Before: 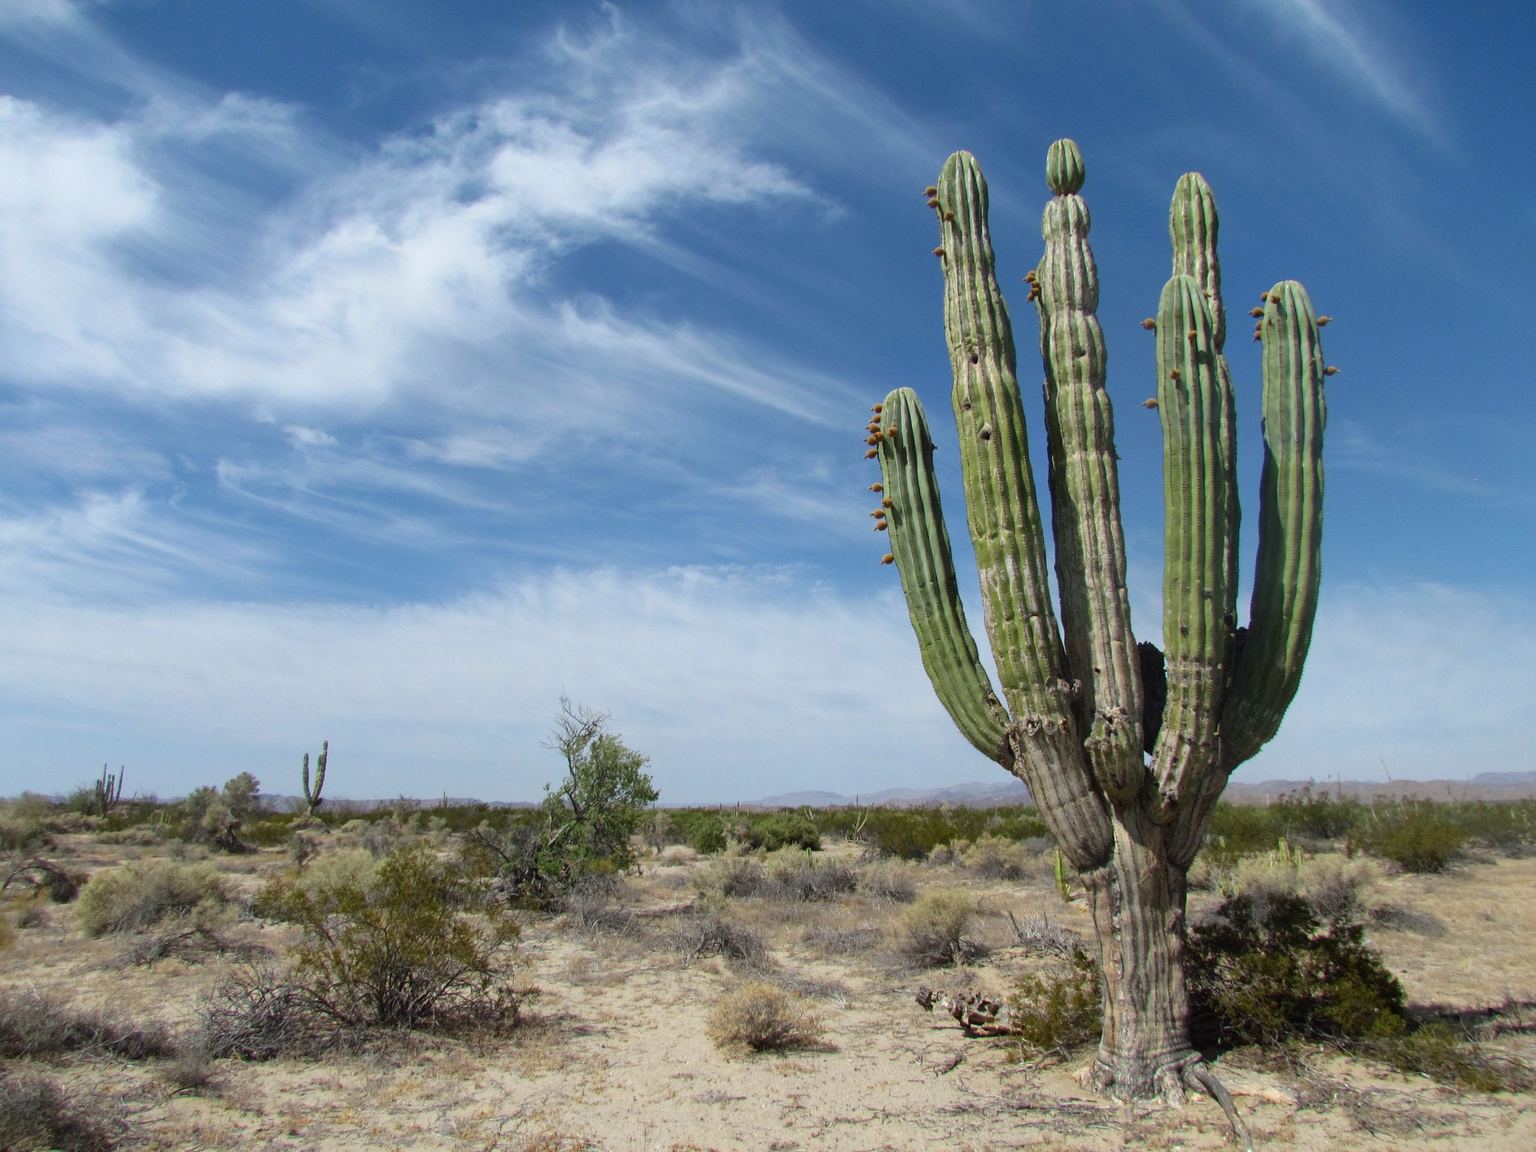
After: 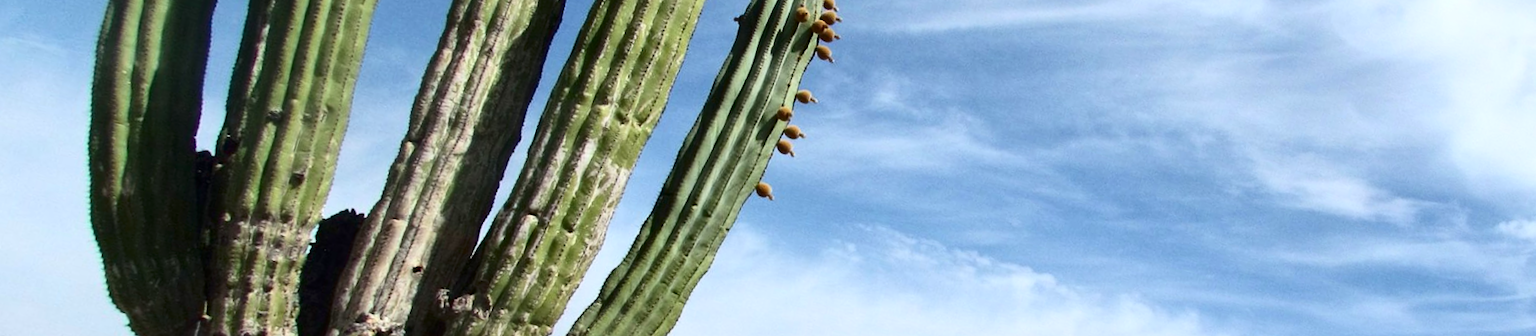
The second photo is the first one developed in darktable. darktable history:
crop and rotate: angle 16.12°, top 30.835%, bottom 35.653%
contrast brightness saturation: contrast 0.28
rotate and perspective: rotation 1.69°, lens shift (vertical) -0.023, lens shift (horizontal) -0.291, crop left 0.025, crop right 0.988, crop top 0.092, crop bottom 0.842
exposure: exposure 0.236 EV, compensate highlight preservation false
local contrast: mode bilateral grid, contrast 20, coarseness 50, detail 120%, midtone range 0.2
